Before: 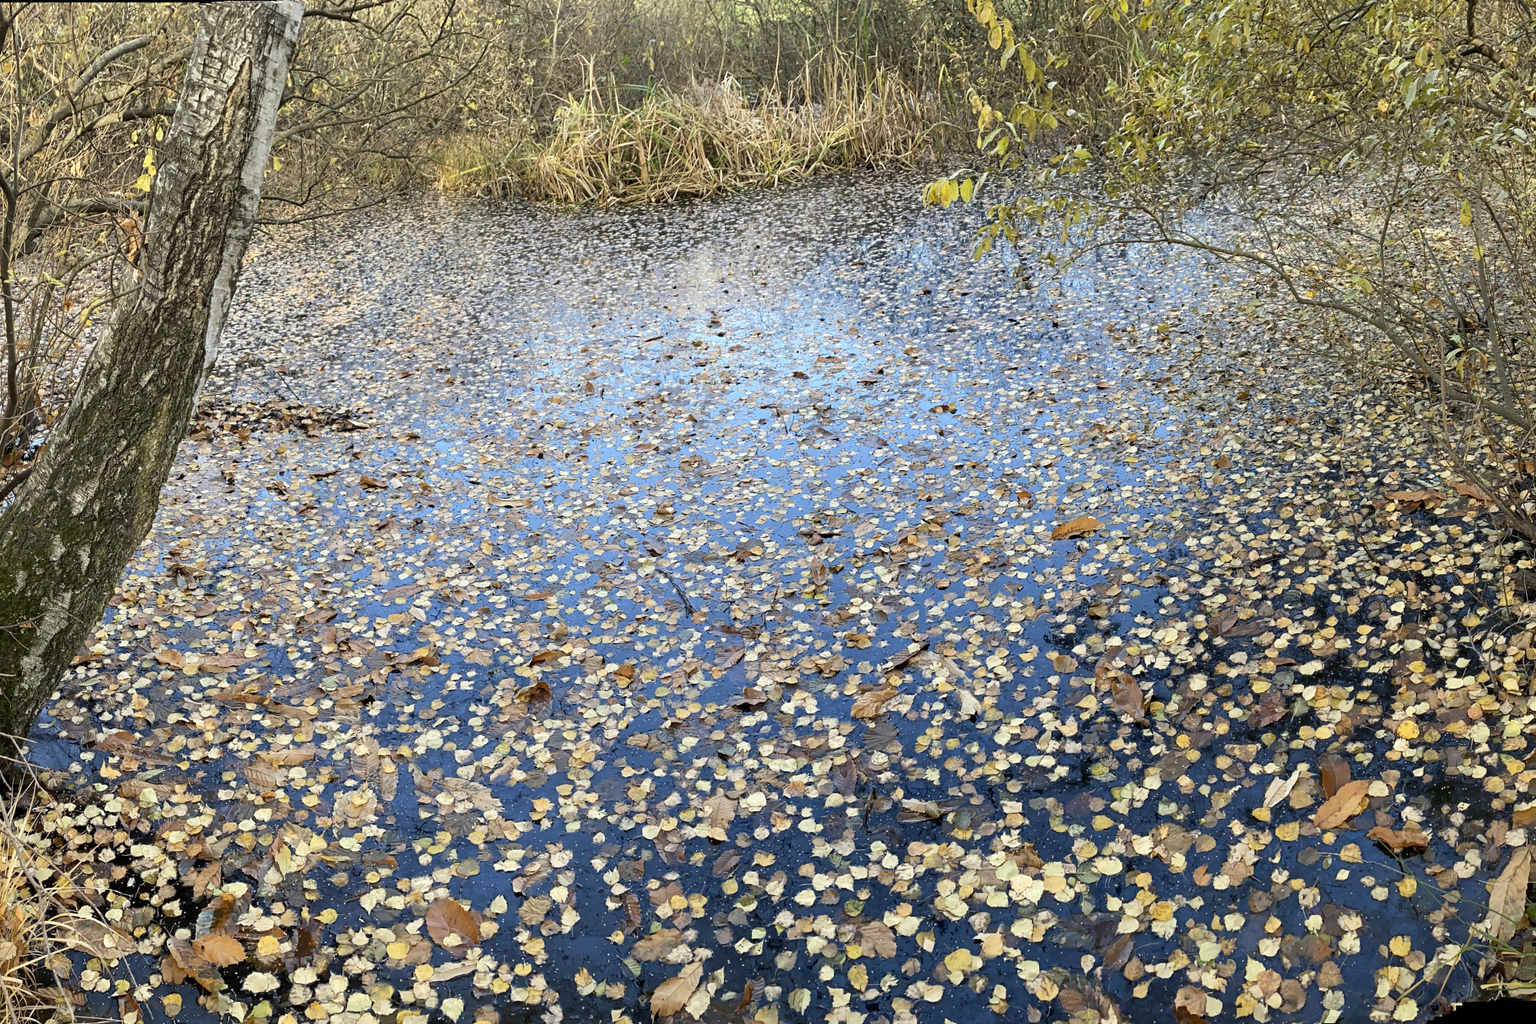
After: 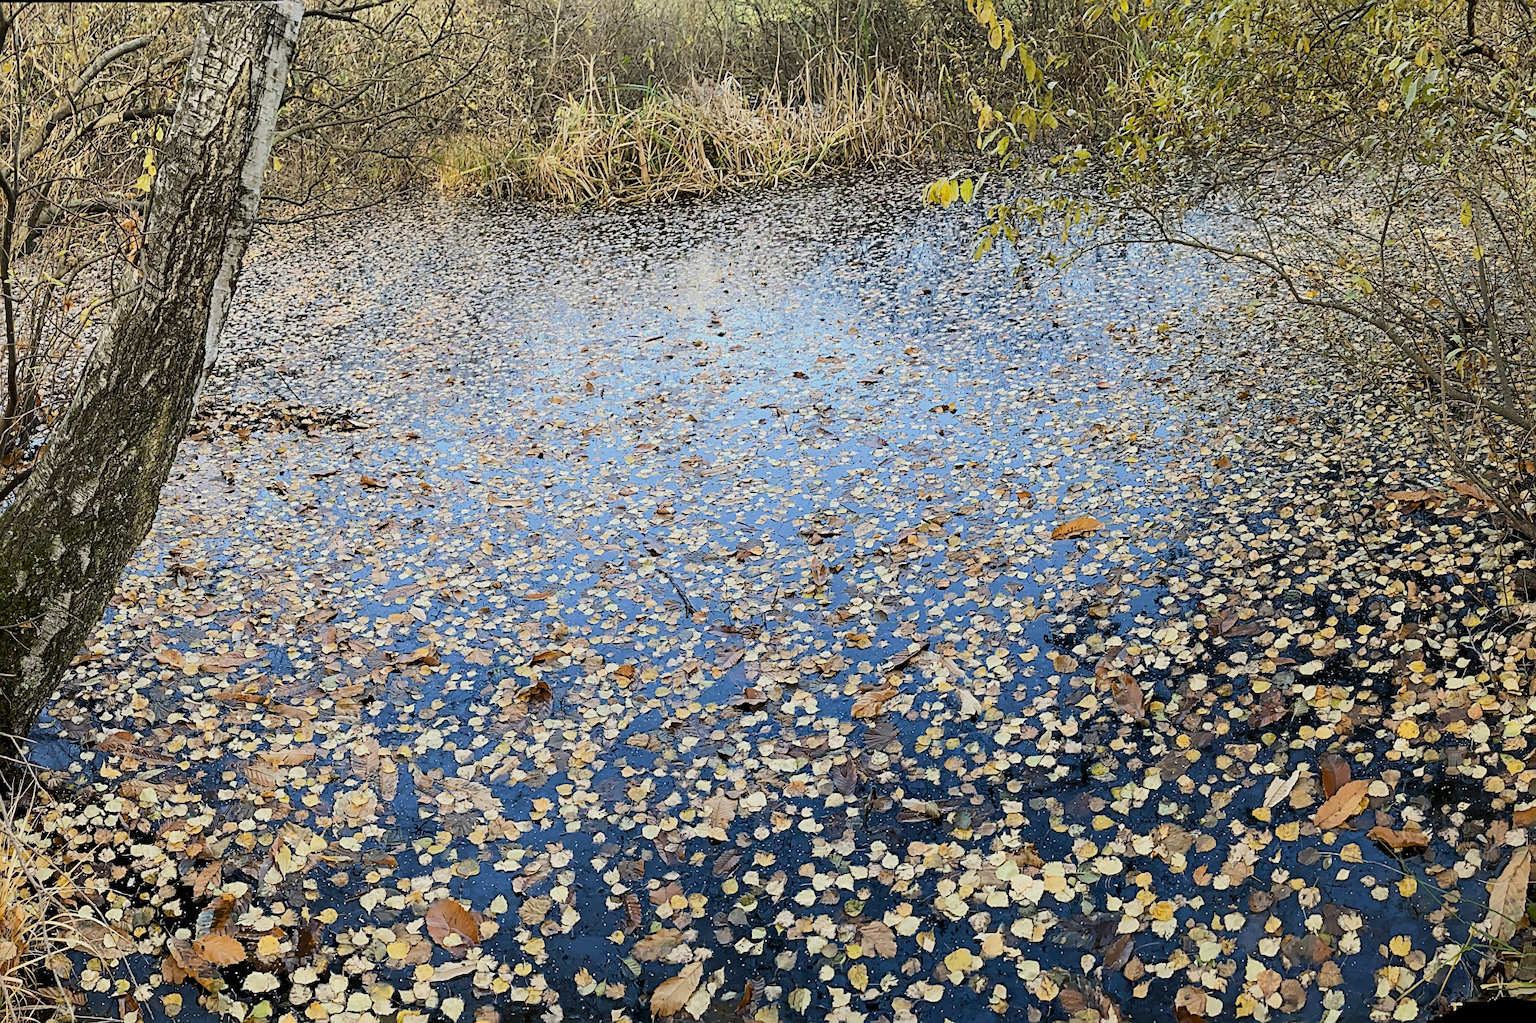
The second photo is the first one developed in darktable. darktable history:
sharpen: on, module defaults
filmic rgb: black relative exposure -7.65 EV, white relative exposure 4.56 EV, hardness 3.61
tone equalizer: -8 EV -0.001 EV, -7 EV 0.001 EV, -6 EV -0.002 EV, -5 EV -0.003 EV, -4 EV -0.062 EV, -3 EV -0.222 EV, -2 EV -0.267 EV, -1 EV 0.105 EV, +0 EV 0.303 EV
shadows and highlights: shadows 12, white point adjustment 1.2, highlights -0.36, soften with gaussian
